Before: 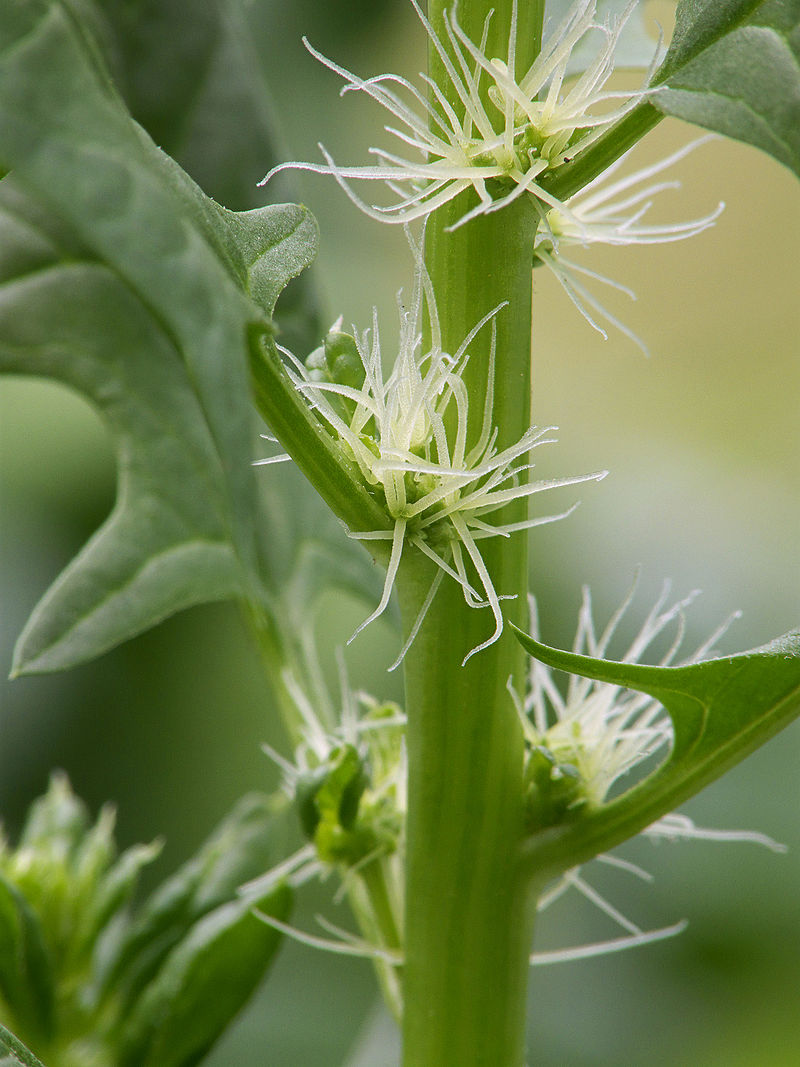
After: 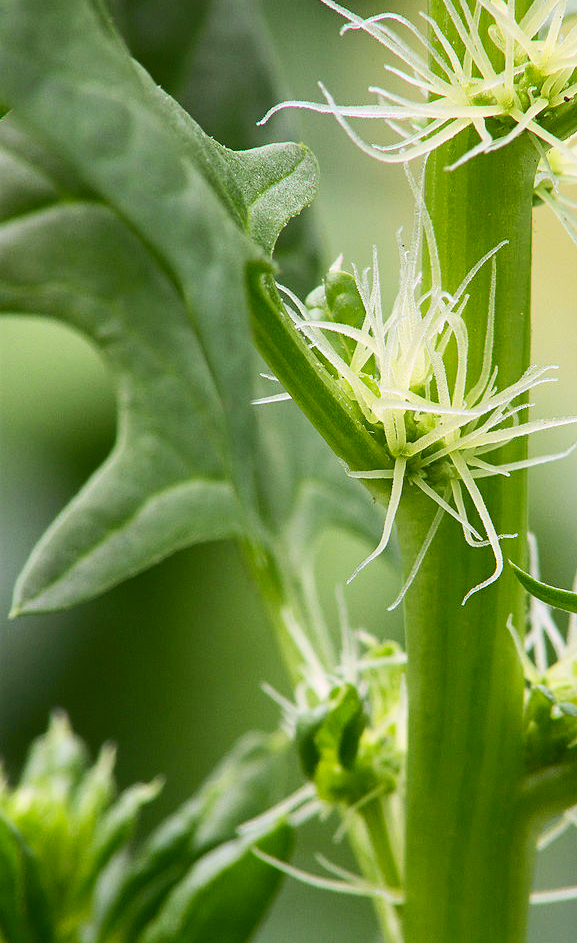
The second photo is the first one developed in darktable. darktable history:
crop: top 5.759%, right 27.862%, bottom 5.776%
contrast brightness saturation: contrast 0.232, brightness 0.106, saturation 0.285
